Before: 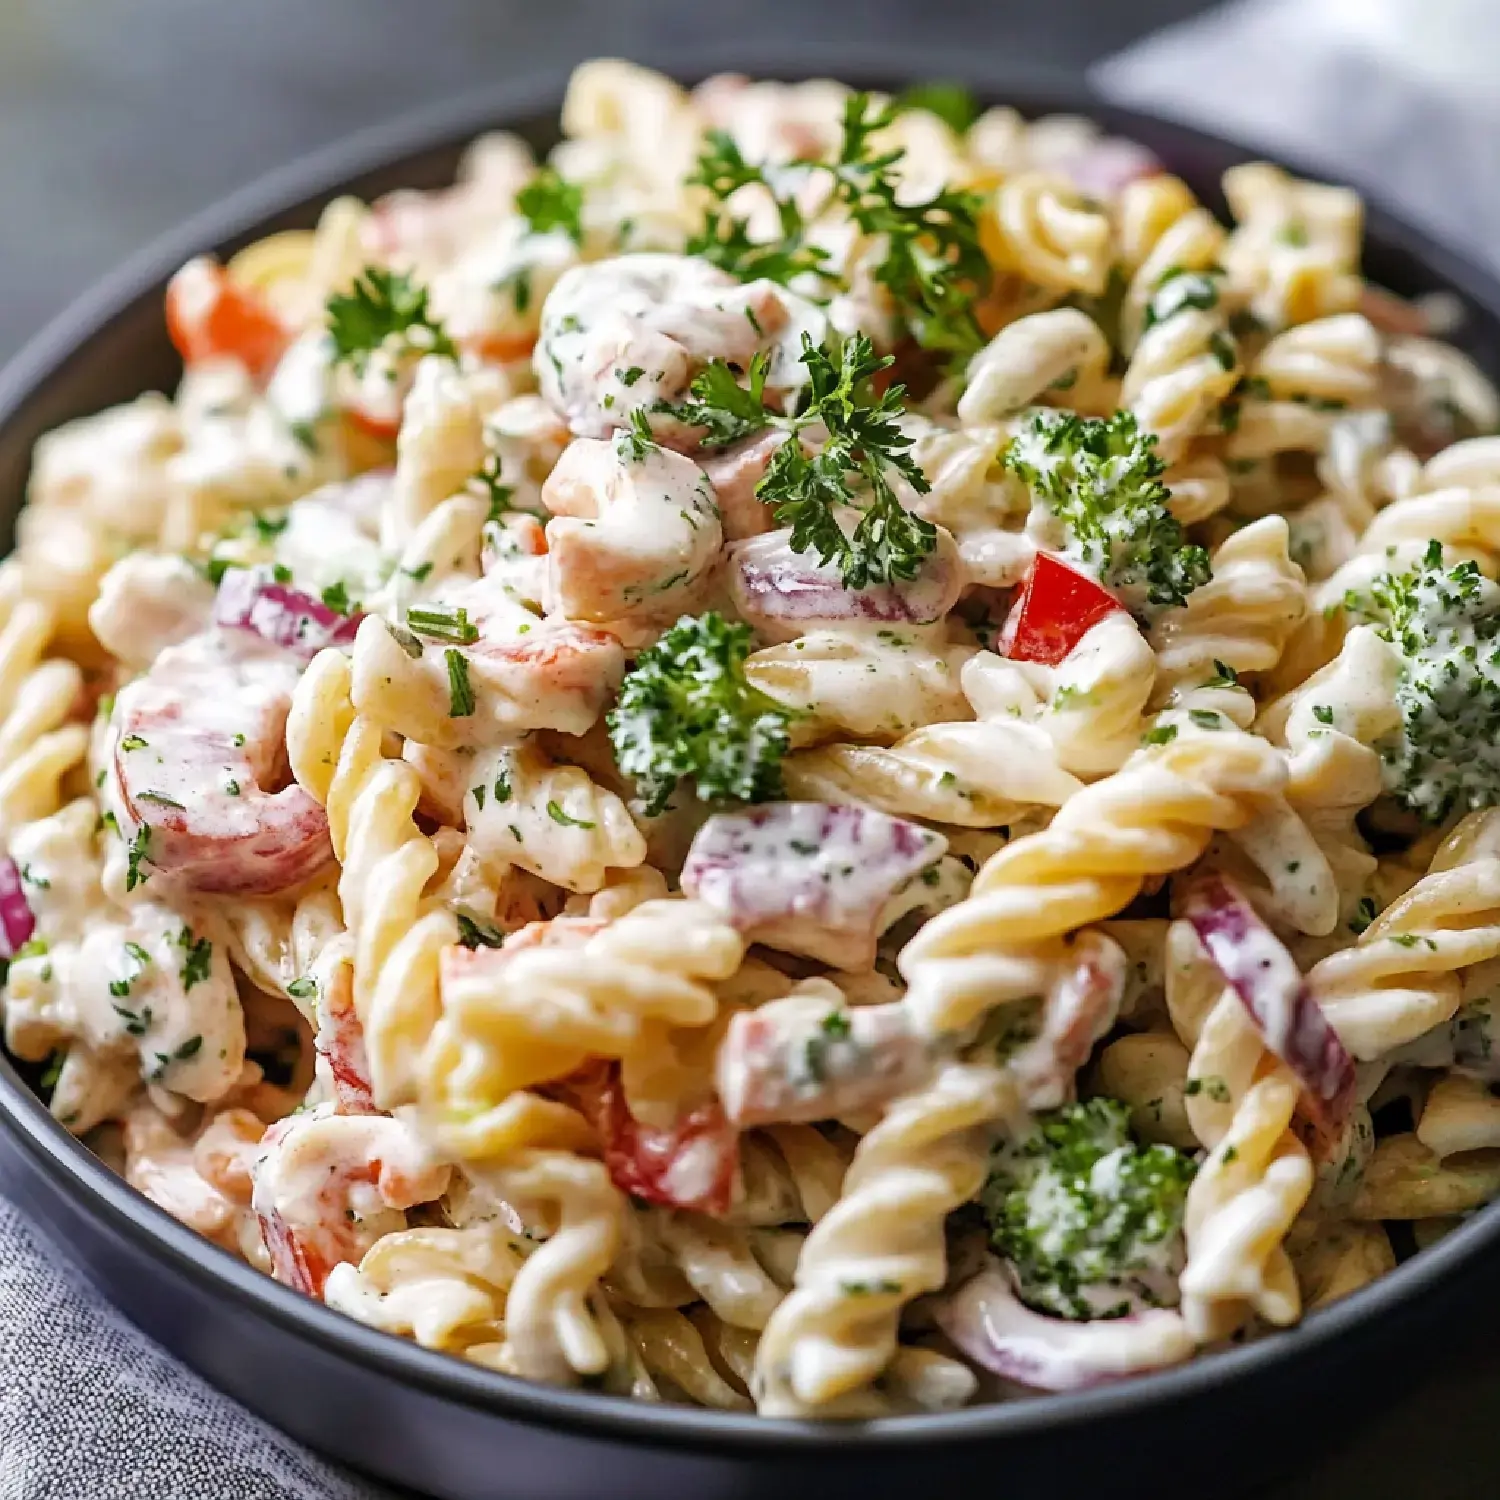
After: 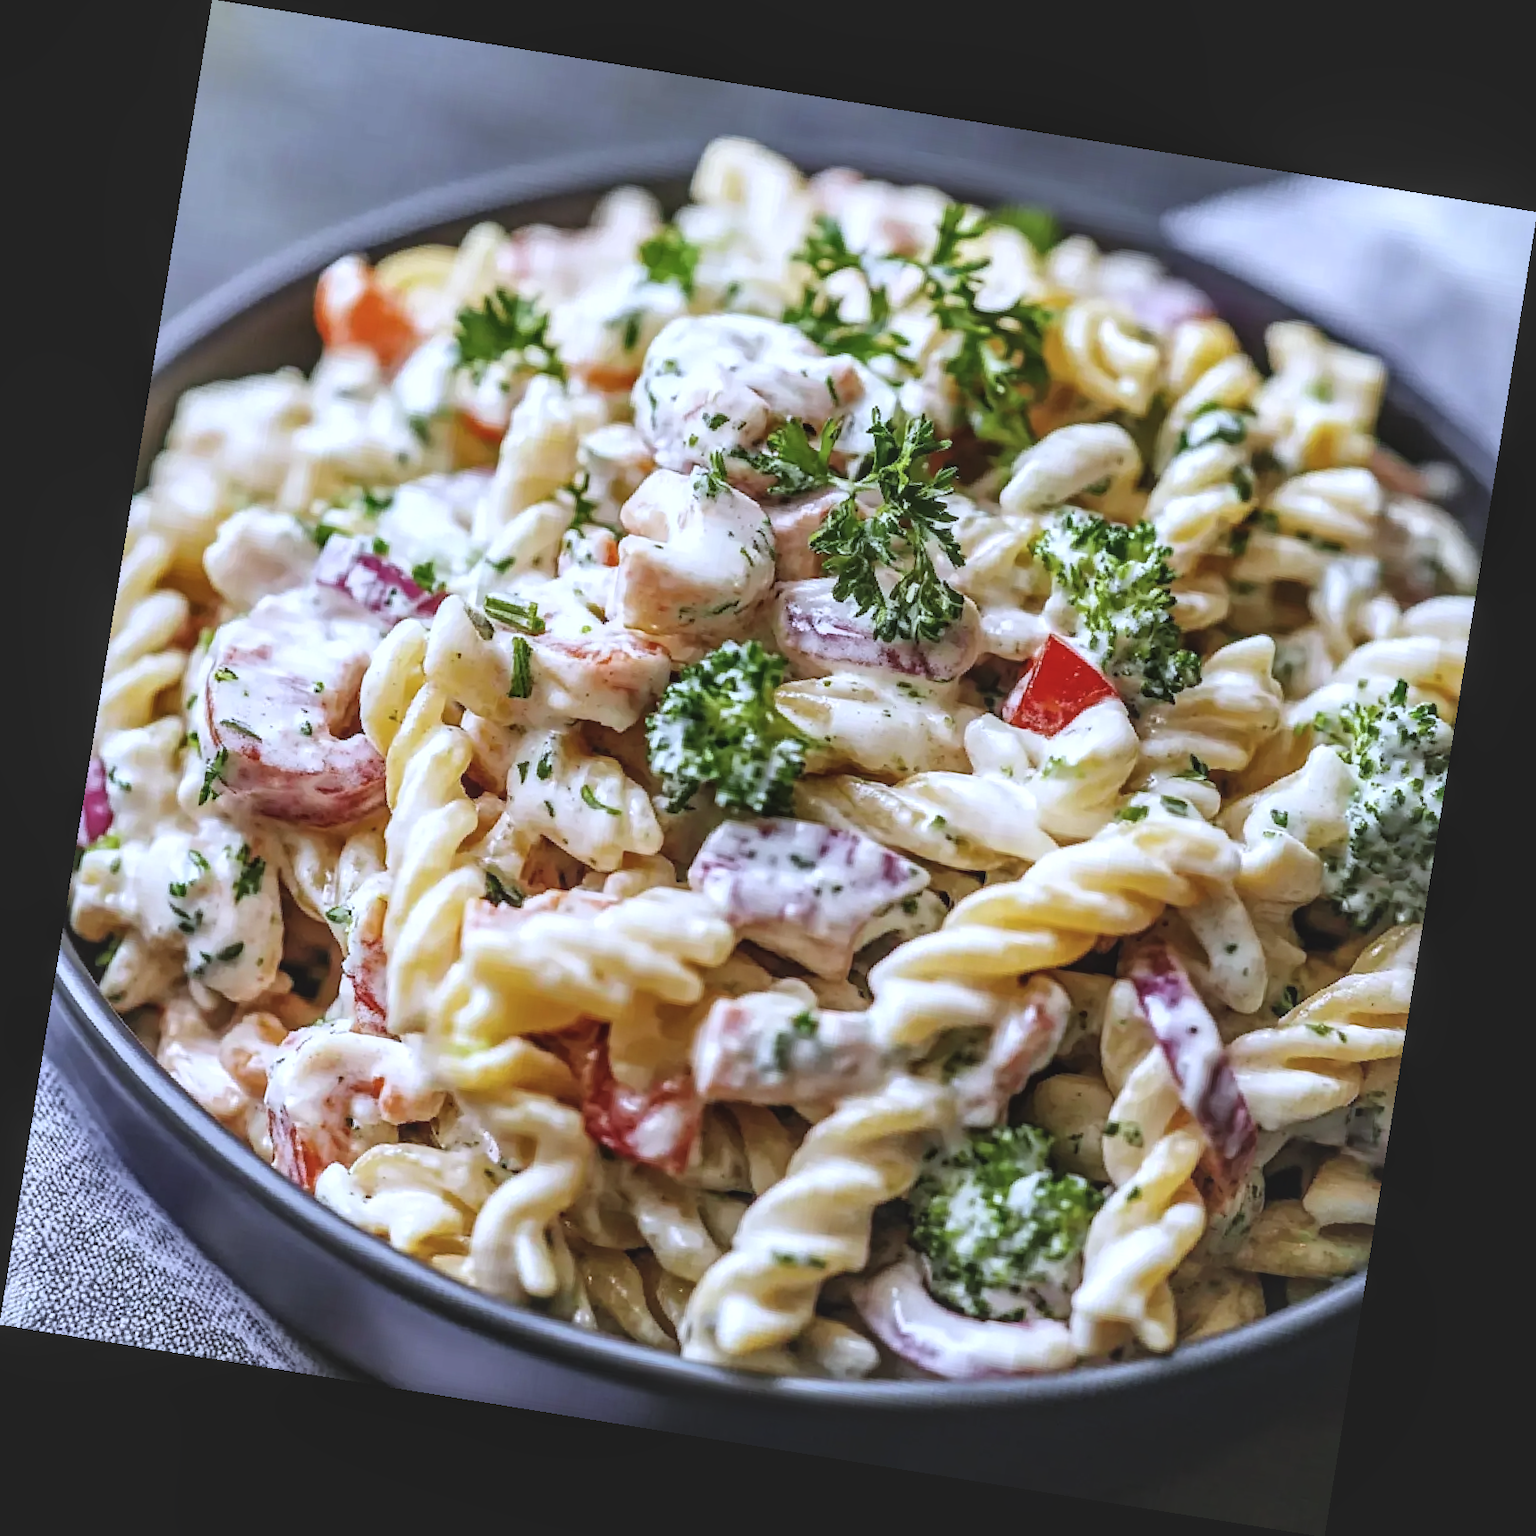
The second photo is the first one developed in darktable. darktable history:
rotate and perspective: rotation 9.12°, automatic cropping off
local contrast: detail 142%
white balance: red 0.948, green 1.02, blue 1.176
color balance: lift [1.01, 1, 1, 1], gamma [1.097, 1, 1, 1], gain [0.85, 1, 1, 1]
